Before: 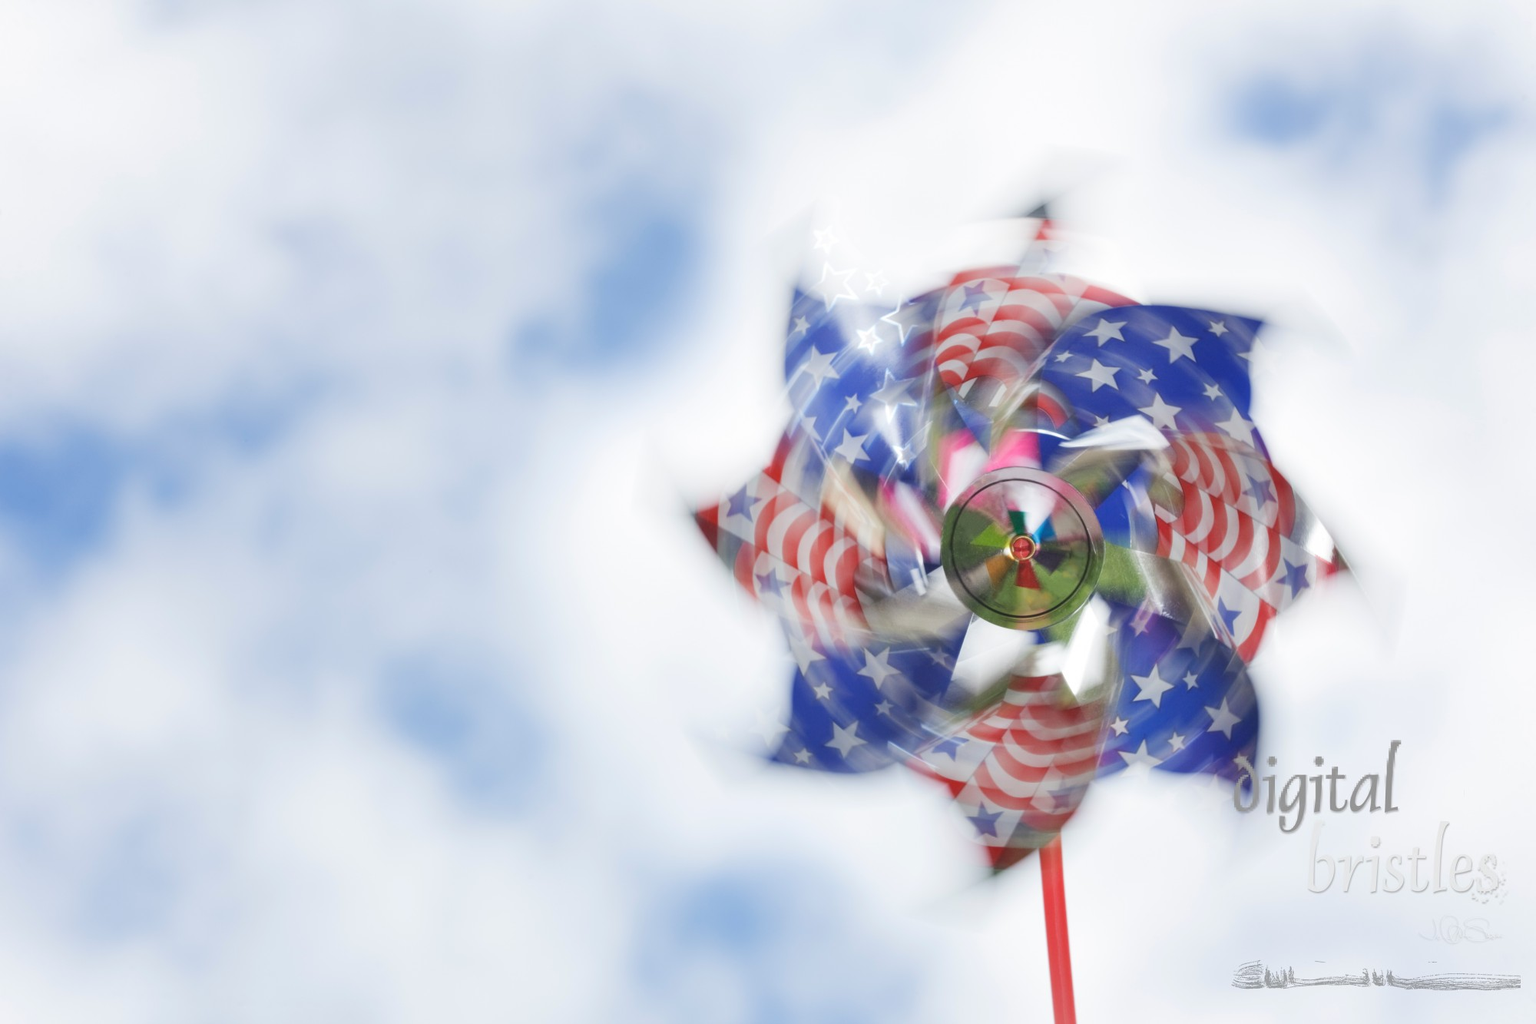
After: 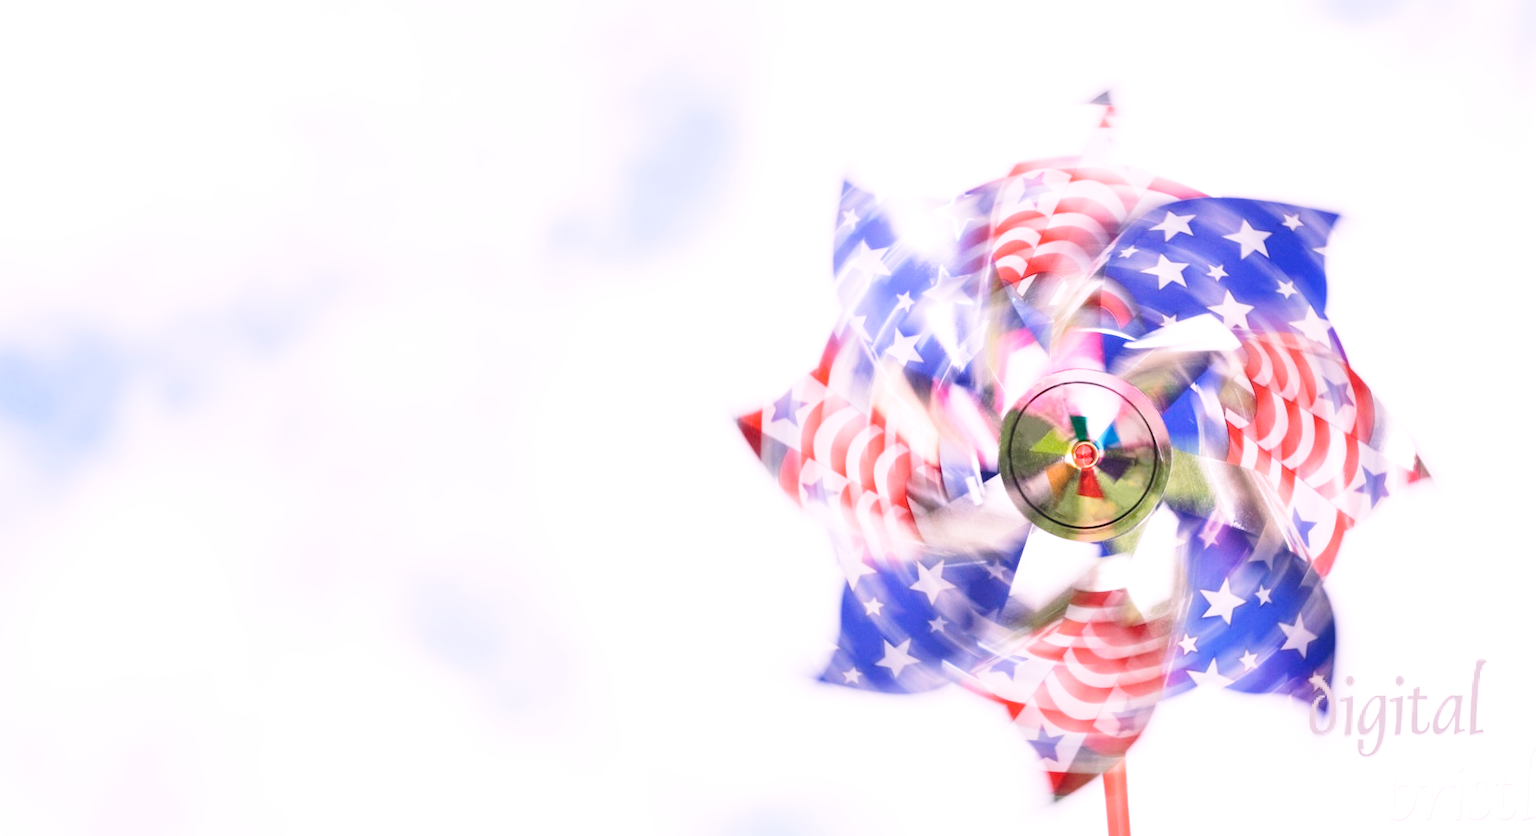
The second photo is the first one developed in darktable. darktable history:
crop and rotate: angle 0.03°, top 11.643%, right 5.651%, bottom 11.189%
tone equalizer: -8 EV -0.417 EV, -7 EV -0.389 EV, -6 EV -0.333 EV, -5 EV -0.222 EV, -3 EV 0.222 EV, -2 EV 0.333 EV, -1 EV 0.389 EV, +0 EV 0.417 EV, edges refinement/feathering 500, mask exposure compensation -1.57 EV, preserve details no
base curve: curves: ch0 [(0, 0) (0.028, 0.03) (0.121, 0.232) (0.46, 0.748) (0.859, 0.968) (1, 1)], preserve colors none
white balance: red 1.188, blue 1.11
